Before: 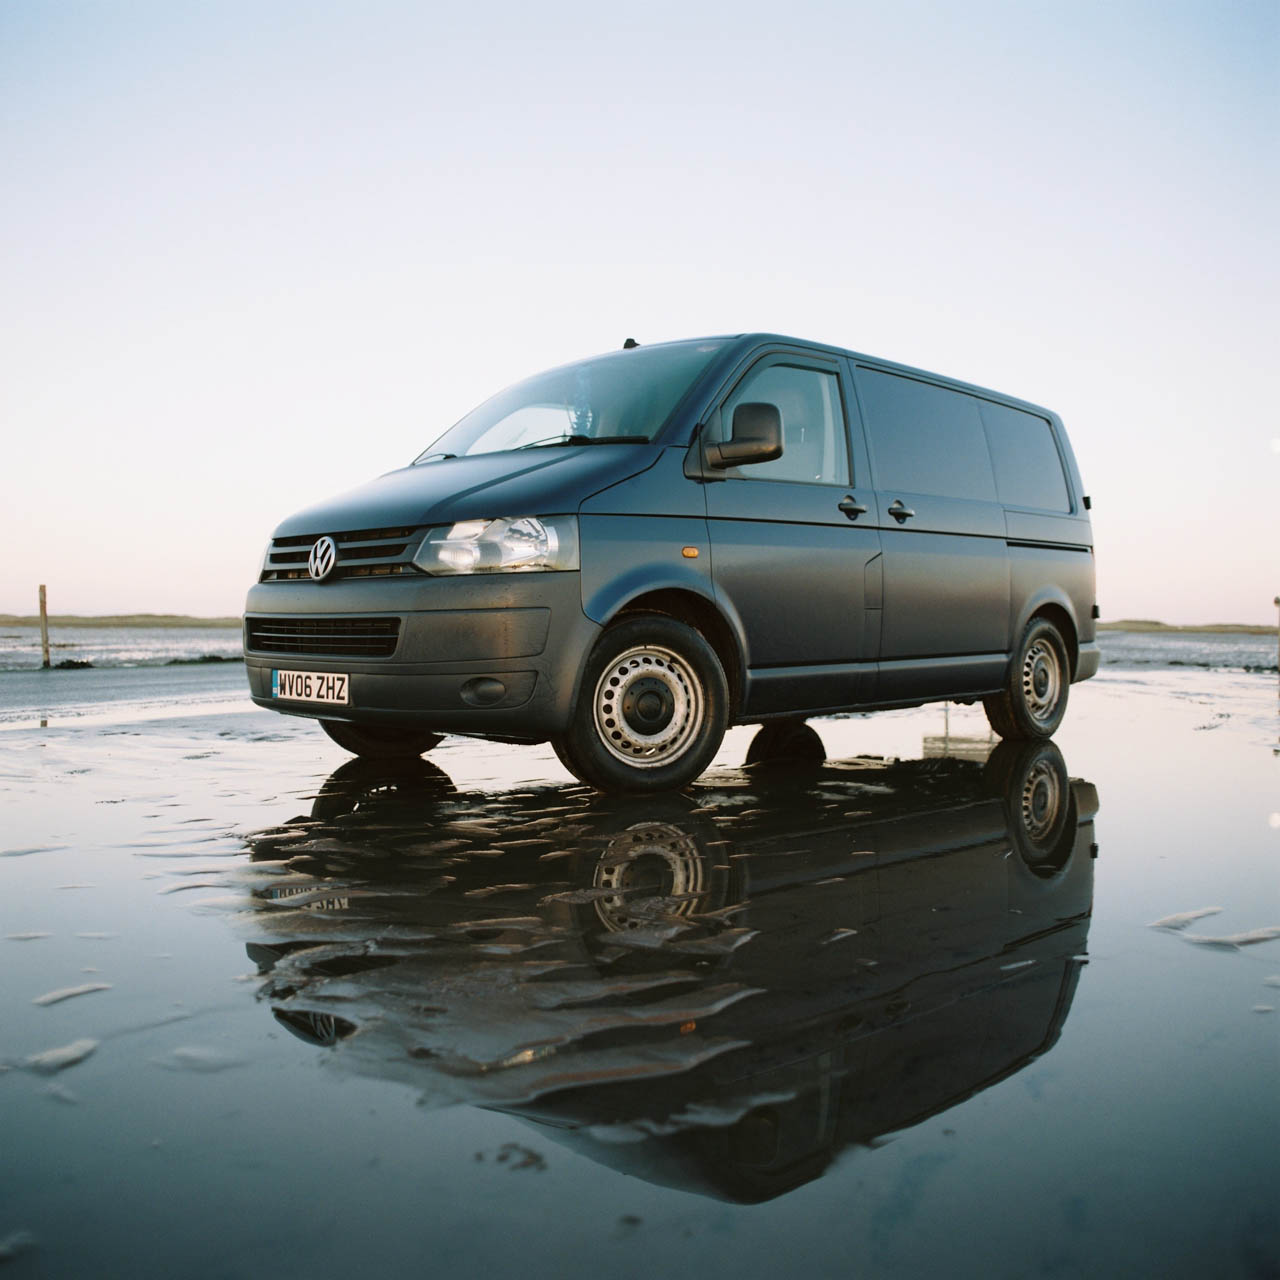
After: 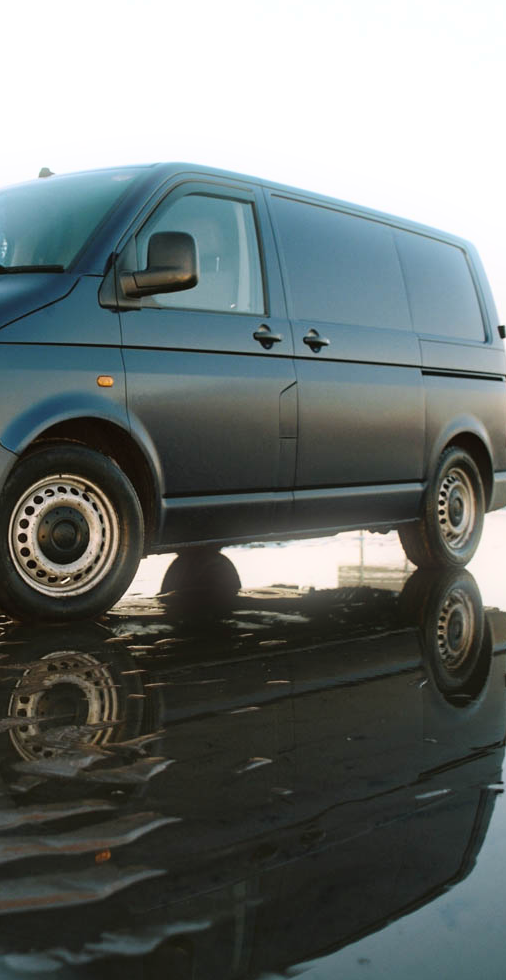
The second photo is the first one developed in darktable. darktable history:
exposure: black level correction -0.001, exposure 0.08 EV, compensate highlight preservation false
bloom: size 5%, threshold 95%, strength 15%
crop: left 45.721%, top 13.393%, right 14.118%, bottom 10.01%
